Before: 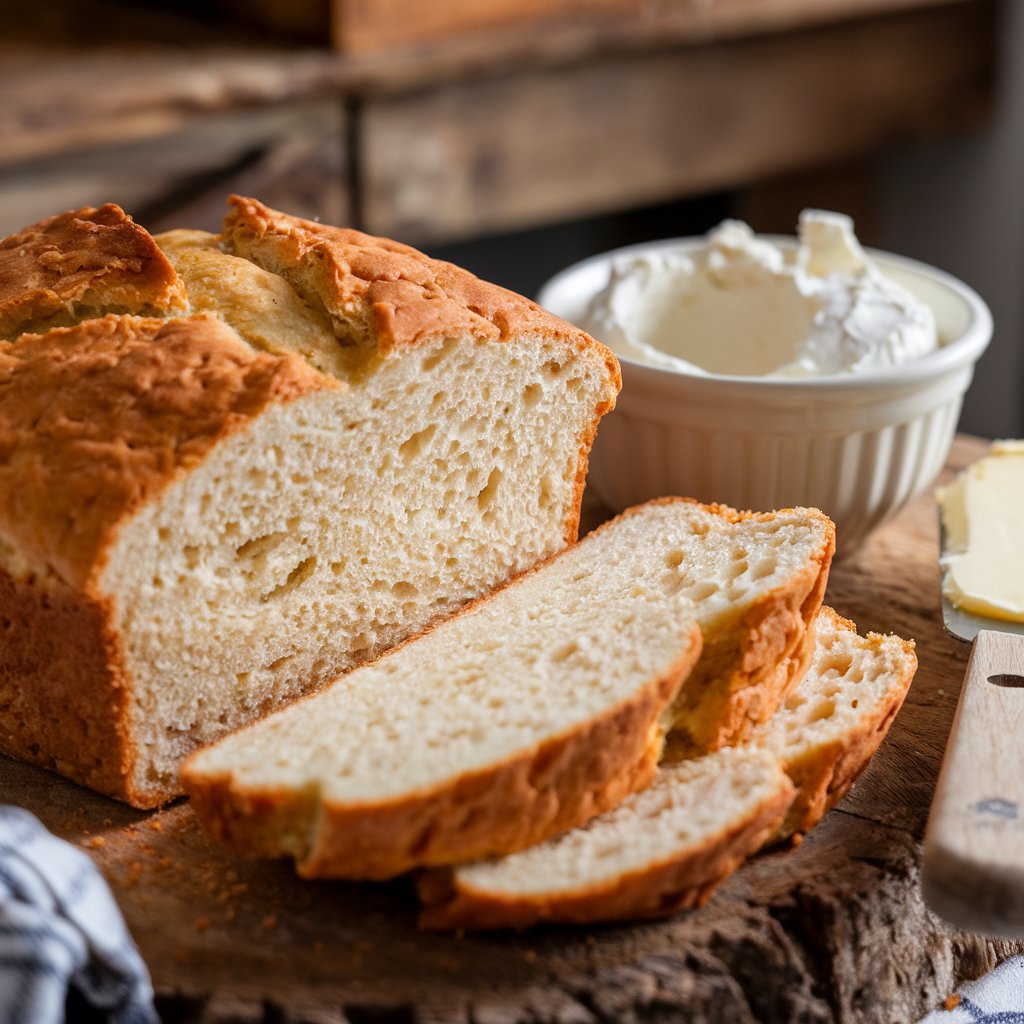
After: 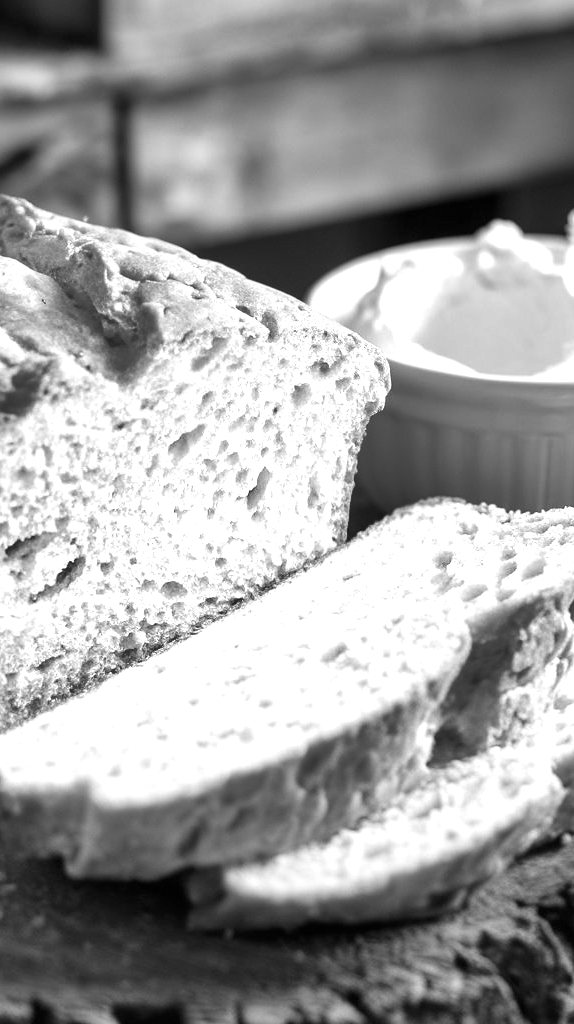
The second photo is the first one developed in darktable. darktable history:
color zones: curves: ch1 [(0, -0.394) (0.143, -0.394) (0.286, -0.394) (0.429, -0.392) (0.571, -0.391) (0.714, -0.391) (0.857, -0.391) (1, -0.394)]
exposure: black level correction 0, exposure 1.001 EV, compensate highlight preservation false
crop and rotate: left 22.651%, right 21.271%
shadows and highlights: soften with gaussian
